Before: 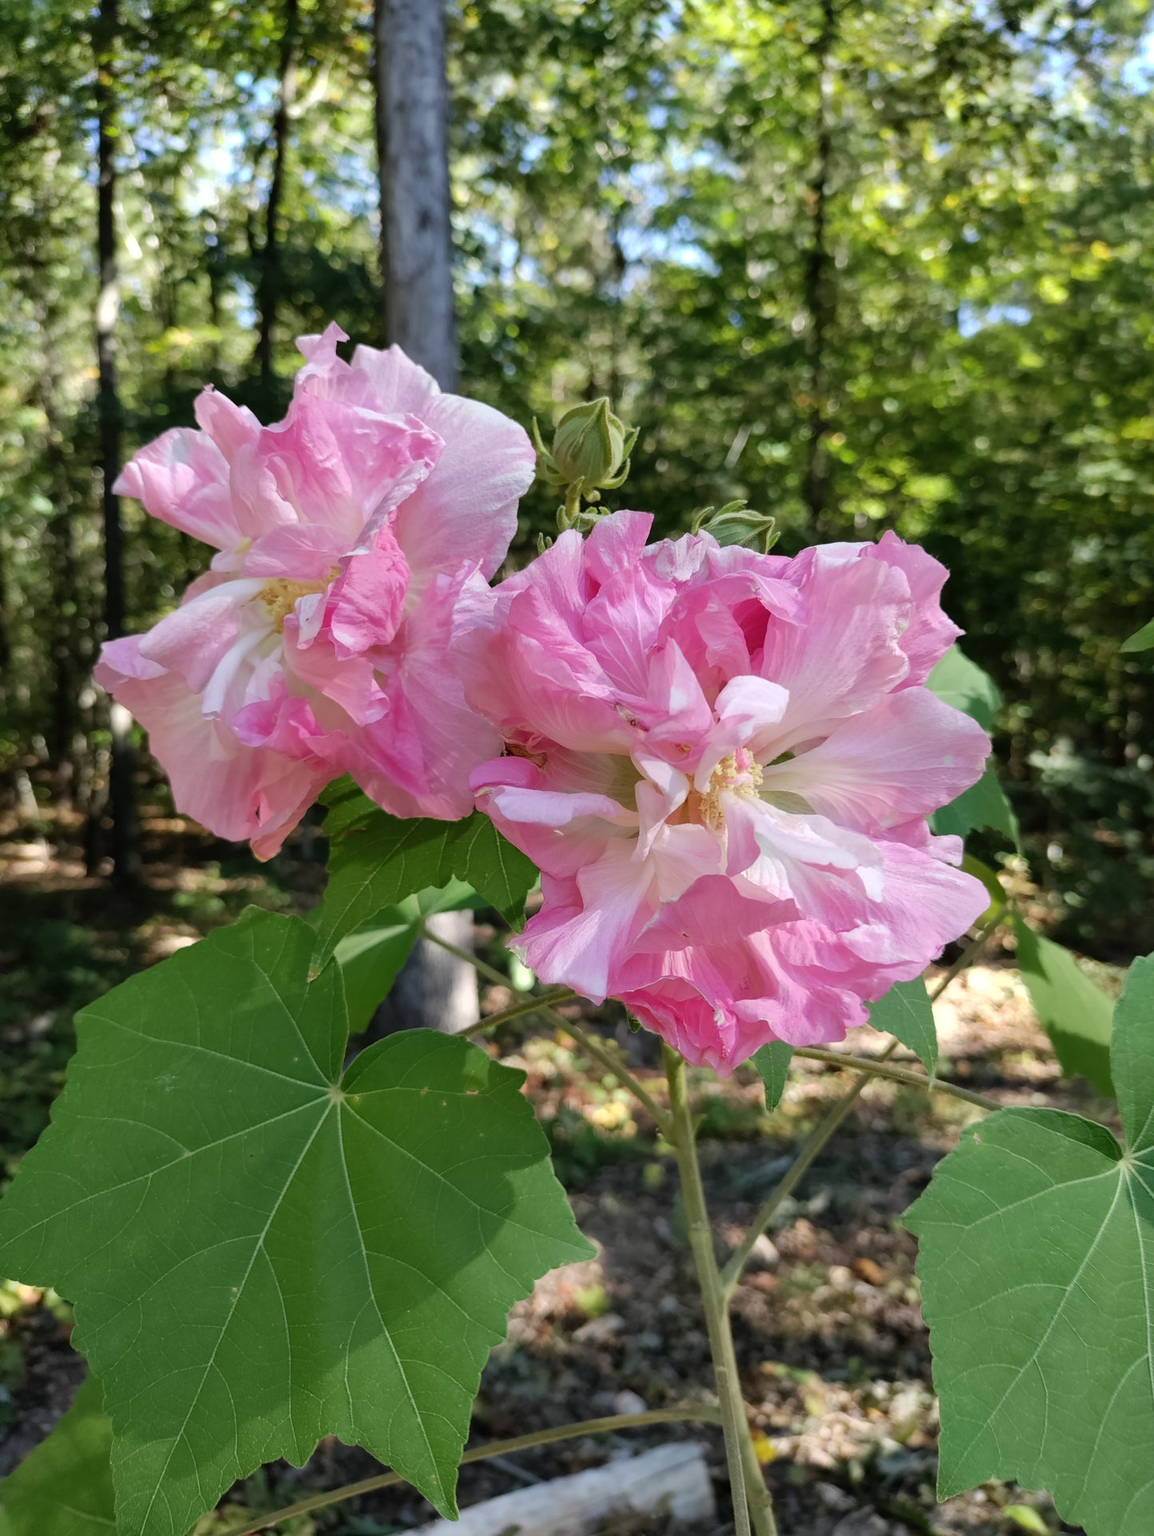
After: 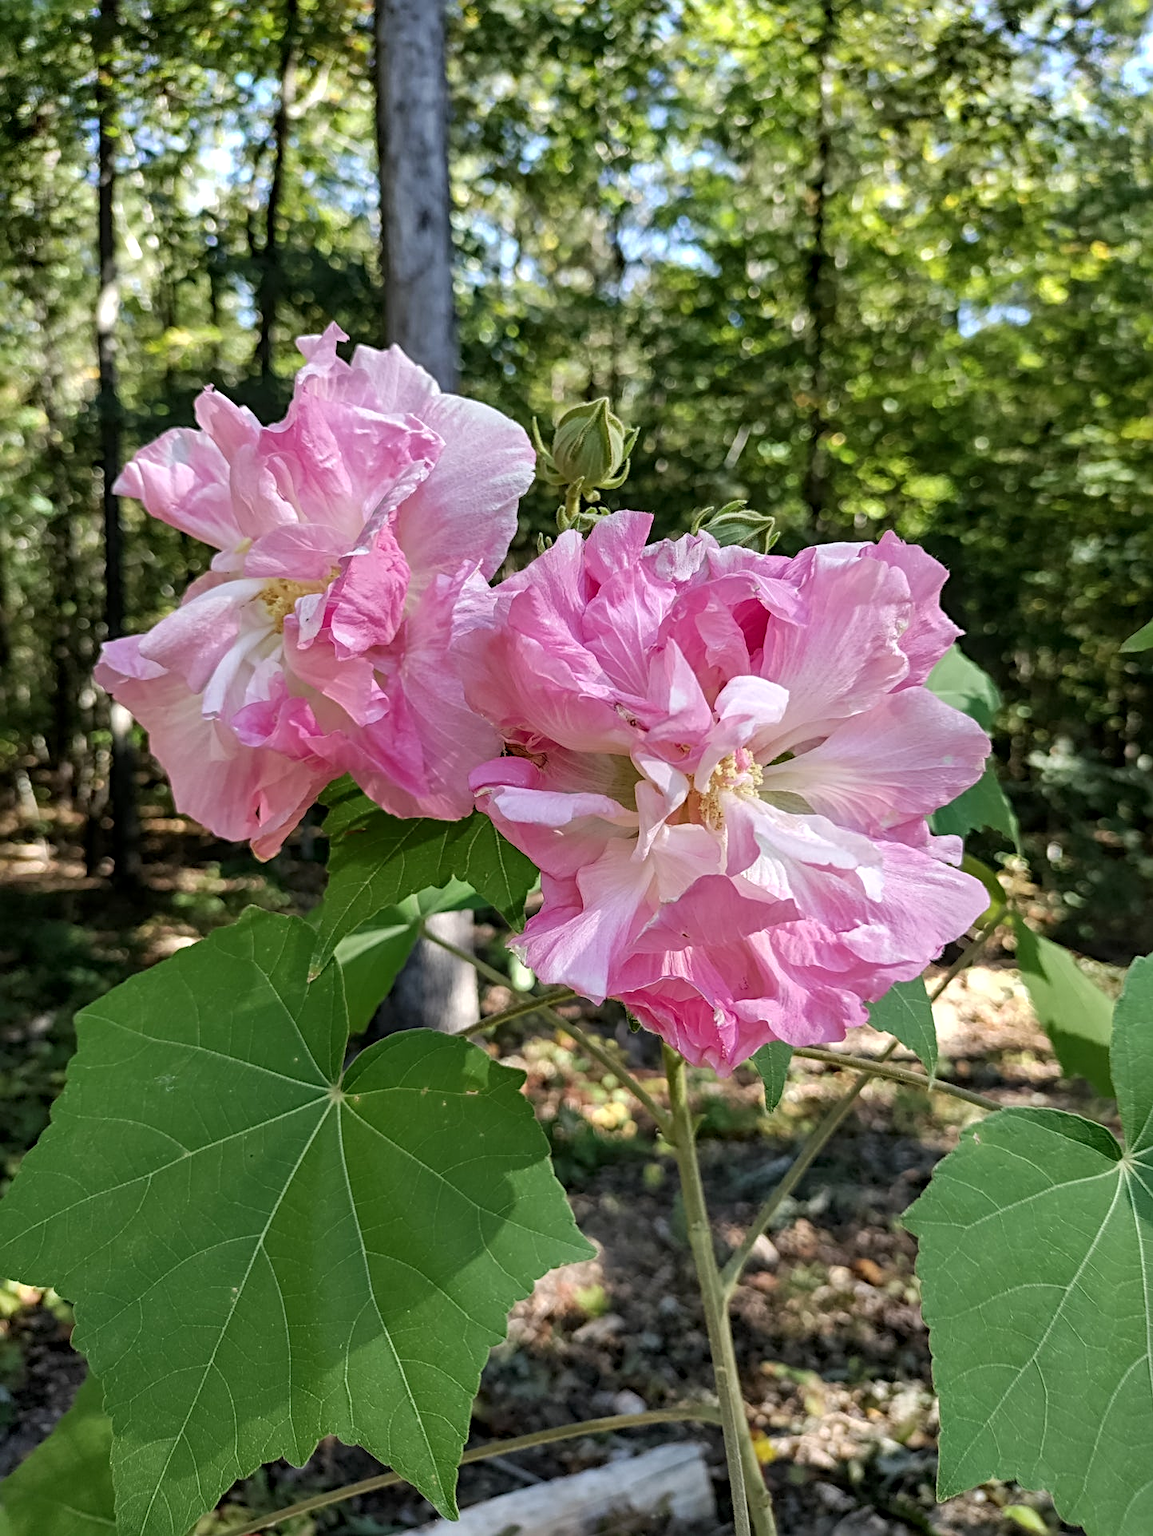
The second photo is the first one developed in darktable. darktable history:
local contrast: on, module defaults
sharpen: radius 4
